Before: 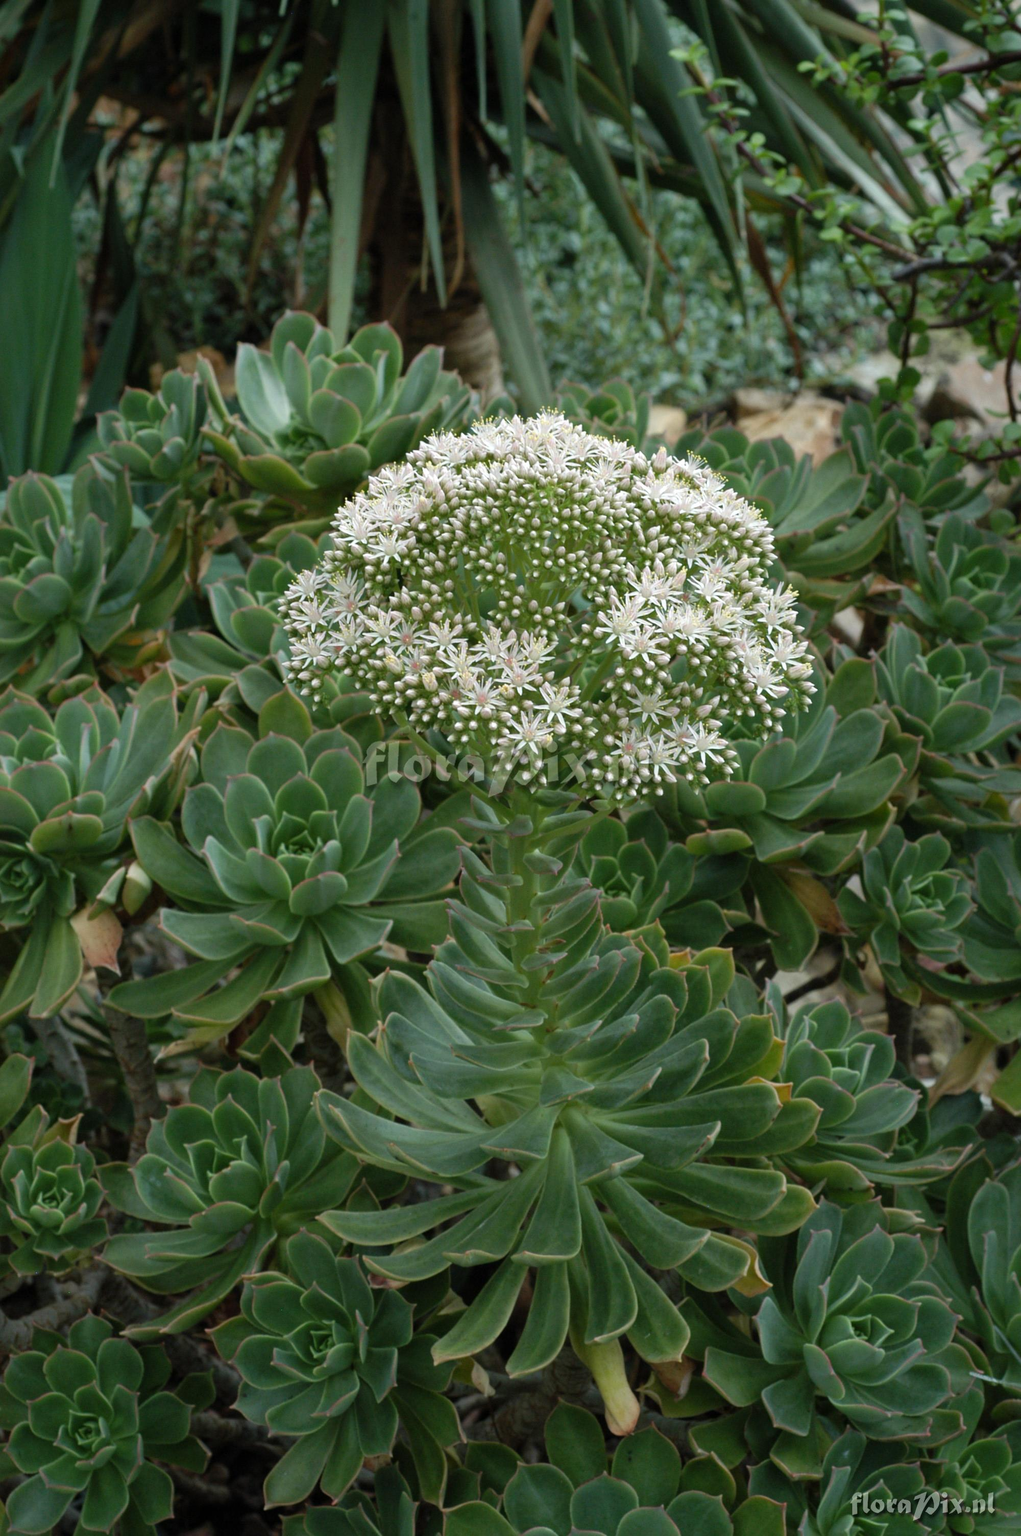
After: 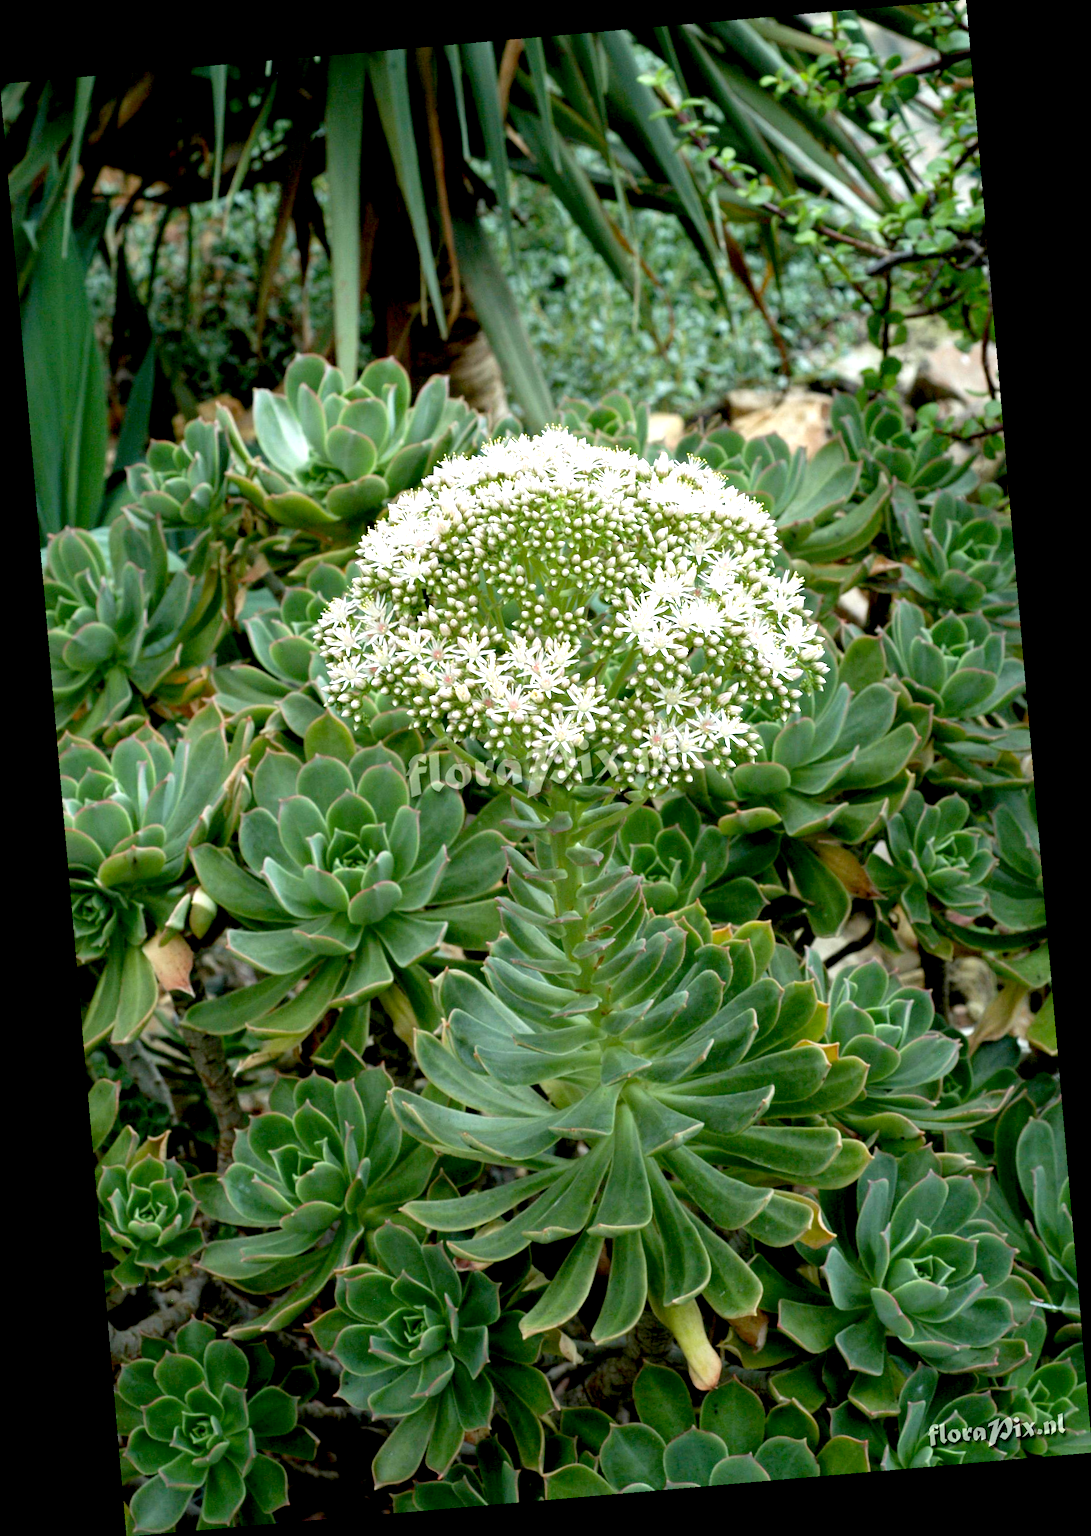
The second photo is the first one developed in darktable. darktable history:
exposure: black level correction 0.011, exposure 1.088 EV, compensate exposure bias true, compensate highlight preservation false
rotate and perspective: rotation -4.98°, automatic cropping off
